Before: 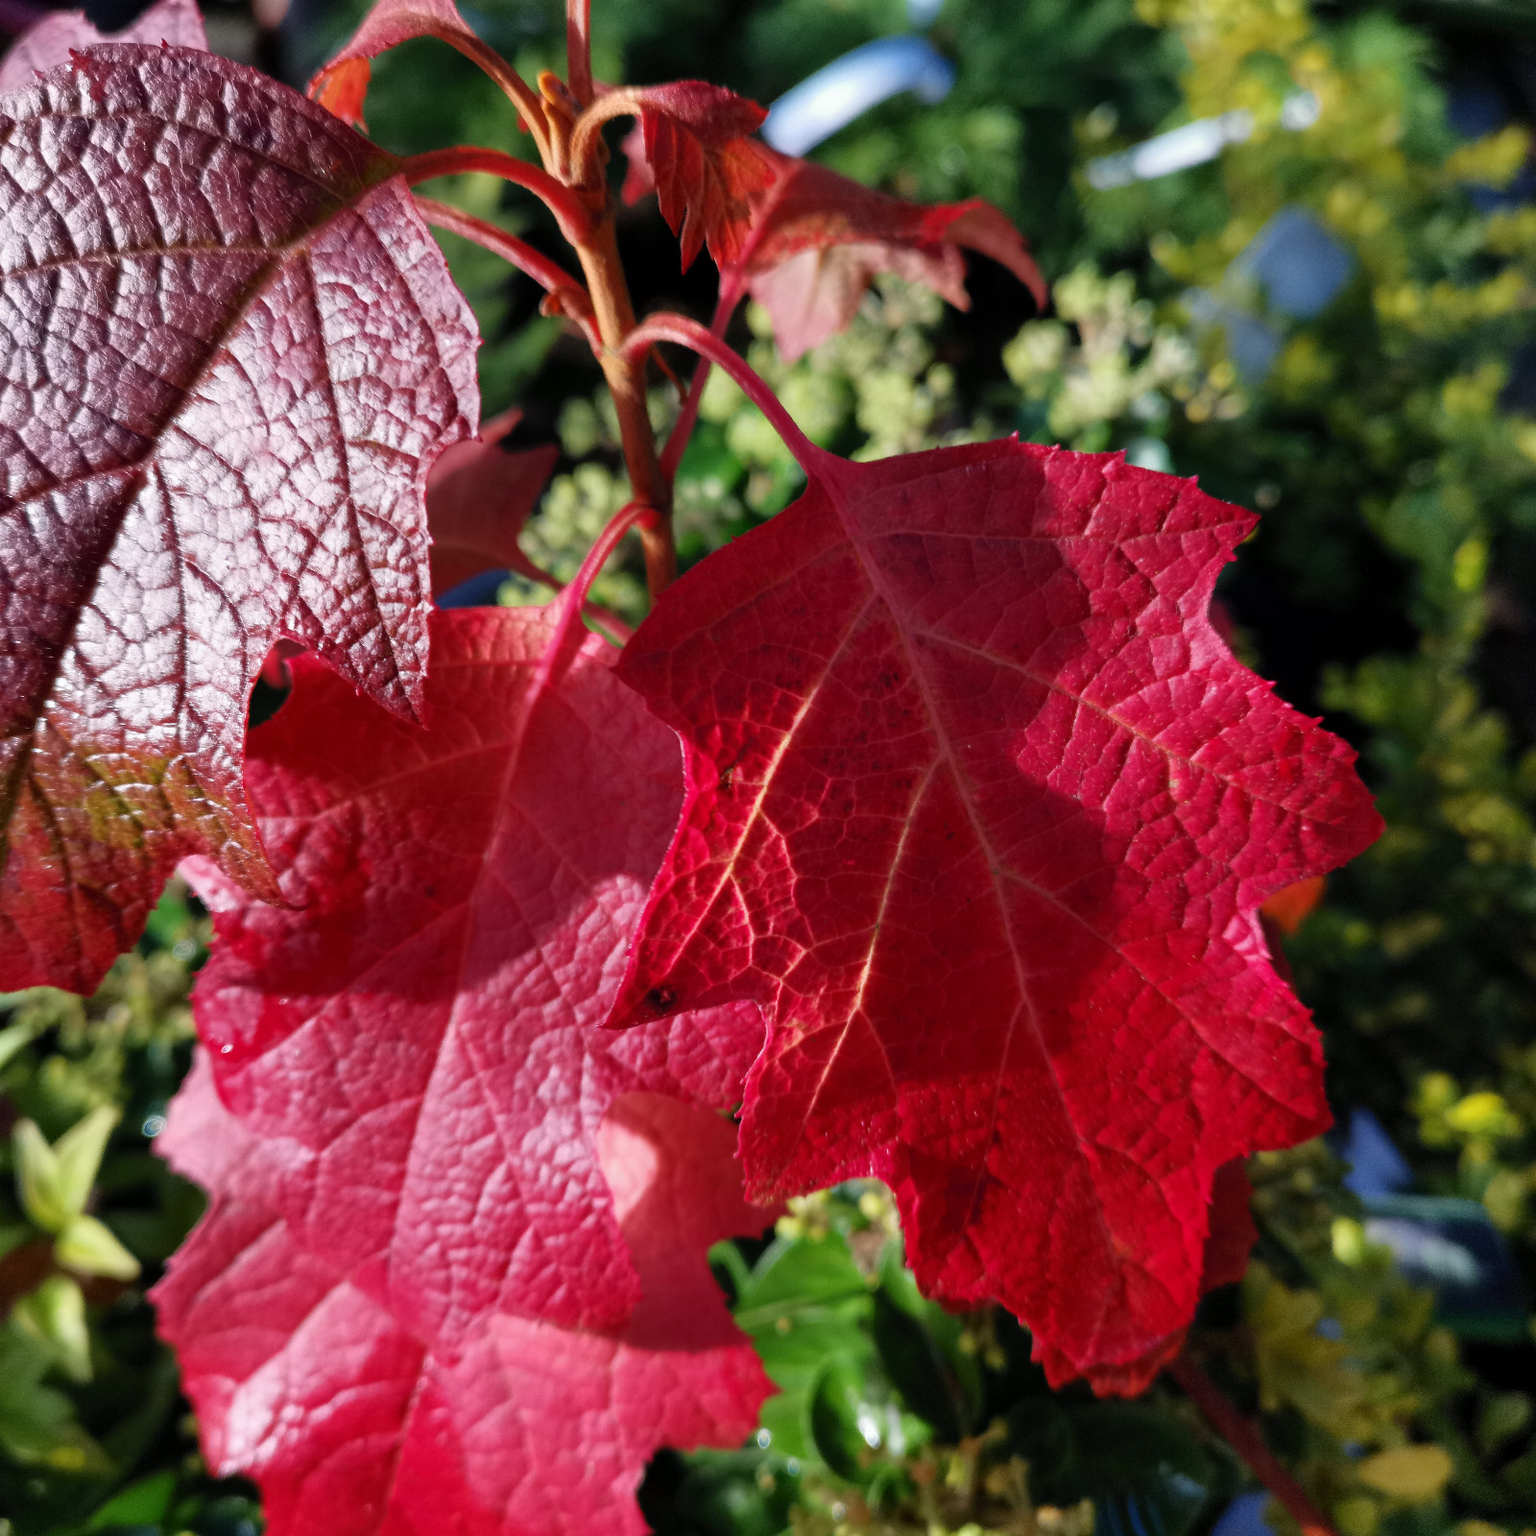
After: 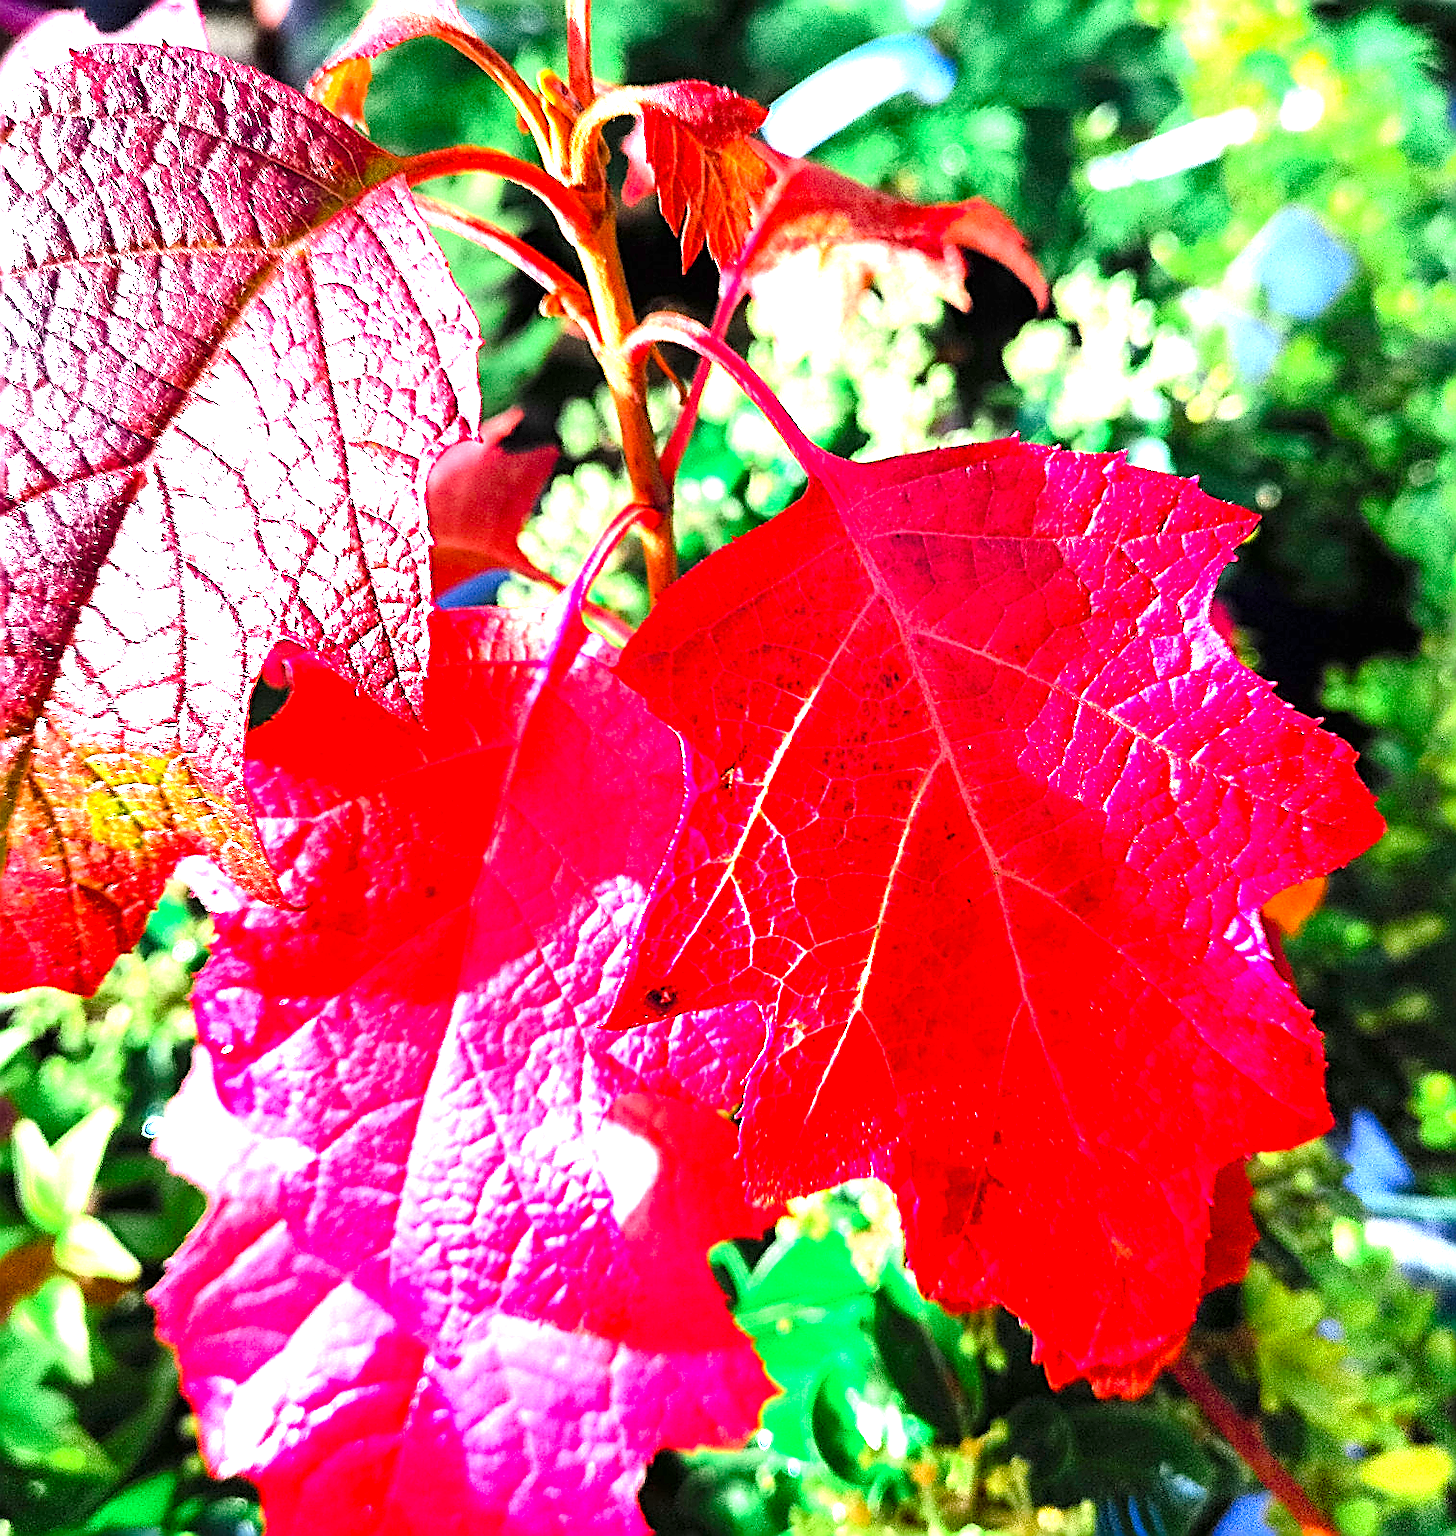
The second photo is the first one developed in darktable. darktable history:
sharpen: amount 1.845
color zones: curves: ch2 [(0, 0.5) (0.143, 0.517) (0.286, 0.571) (0.429, 0.522) (0.571, 0.5) (0.714, 0.5) (0.857, 0.5) (1, 0.5)]
crop and rotate: left 0%, right 5.224%
color balance rgb: perceptual saturation grading › global saturation 34.912%, perceptual saturation grading › highlights -25.085%, perceptual saturation grading › shadows 24.912%
contrast brightness saturation: contrast 0.095, brightness 0.031, saturation 0.094
exposure: black level correction 0, exposure 1.989 EV, compensate highlight preservation false
tone equalizer: -8 EV -0.742 EV, -7 EV -0.702 EV, -6 EV -0.616 EV, -5 EV -0.402 EV, -3 EV 0.392 EV, -2 EV 0.6 EV, -1 EV 0.674 EV, +0 EV 0.744 EV
